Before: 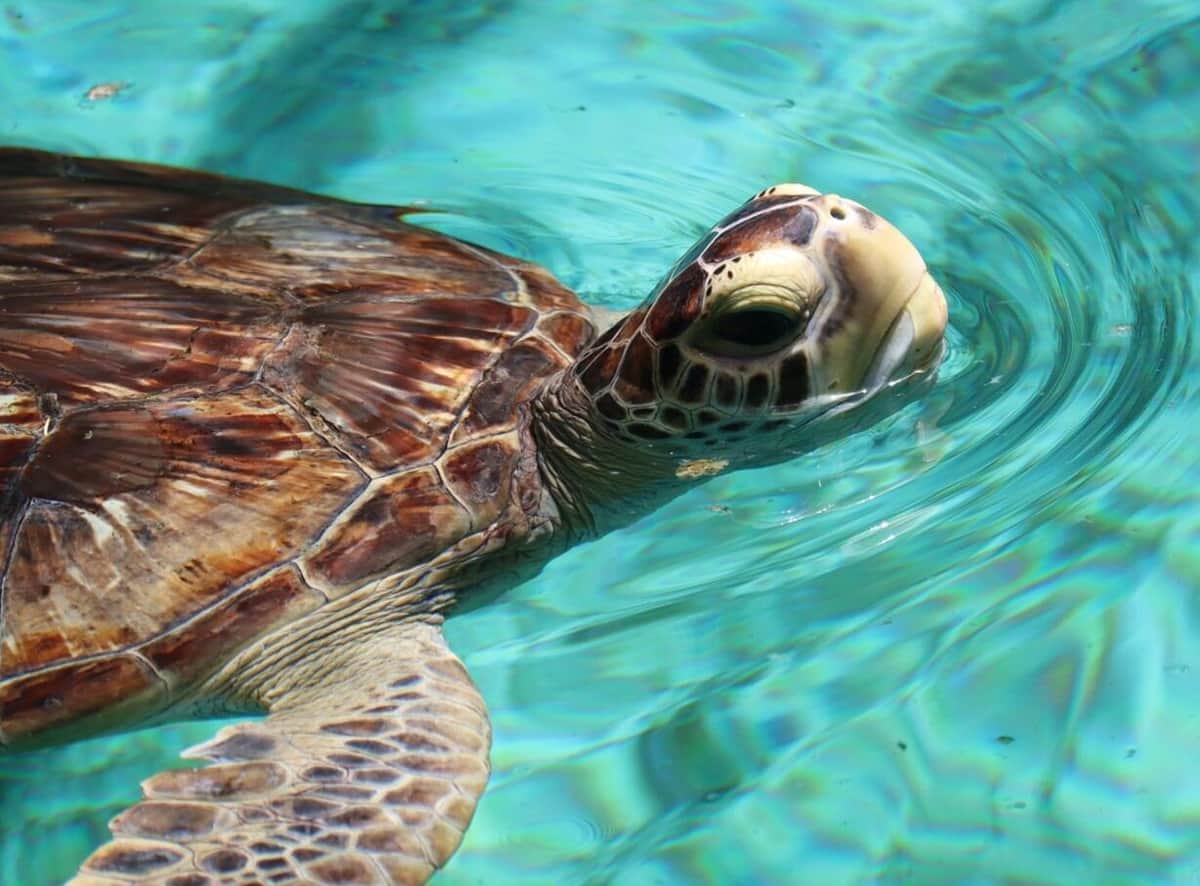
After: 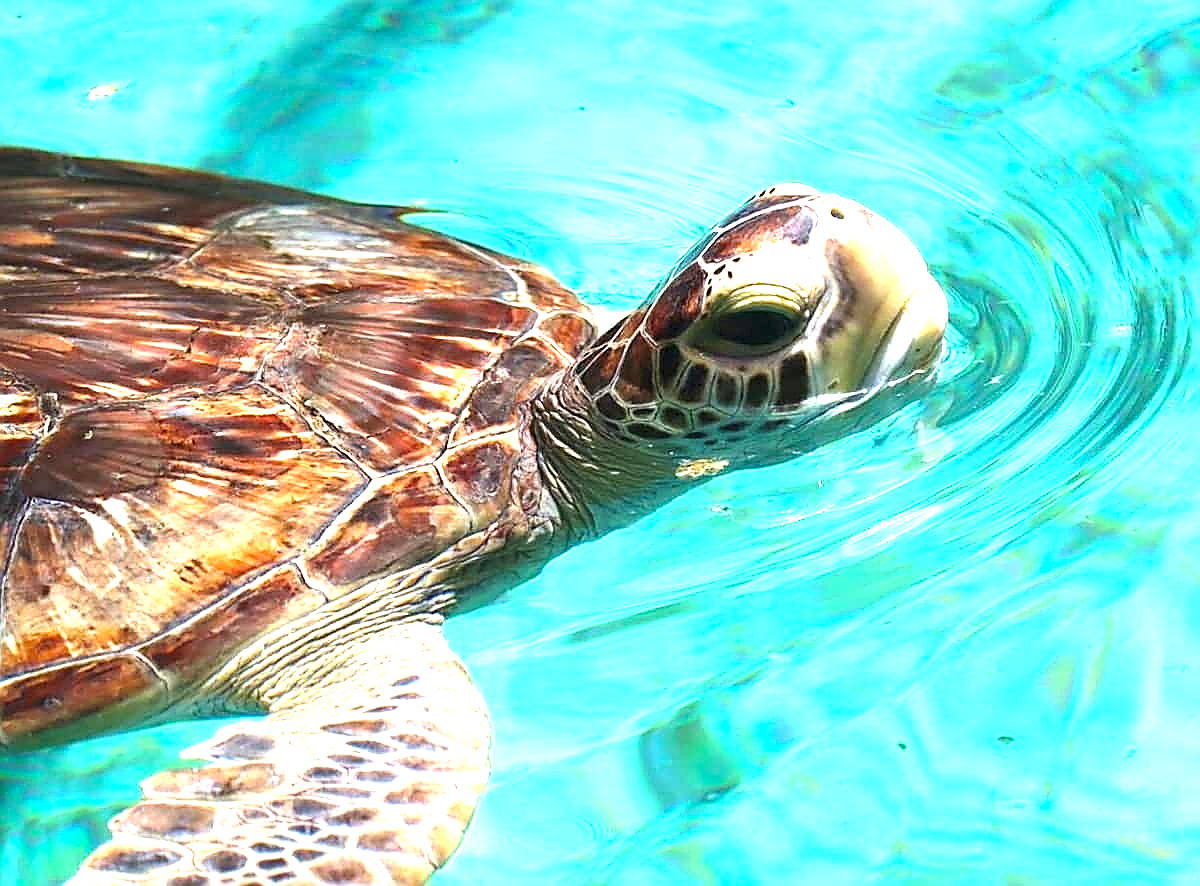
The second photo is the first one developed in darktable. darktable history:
exposure: black level correction 0, exposure 1.55 EV, compensate exposure bias true, compensate highlight preservation false
sharpen: radius 1.4, amount 1.25, threshold 0.7
color balance: output saturation 110%
